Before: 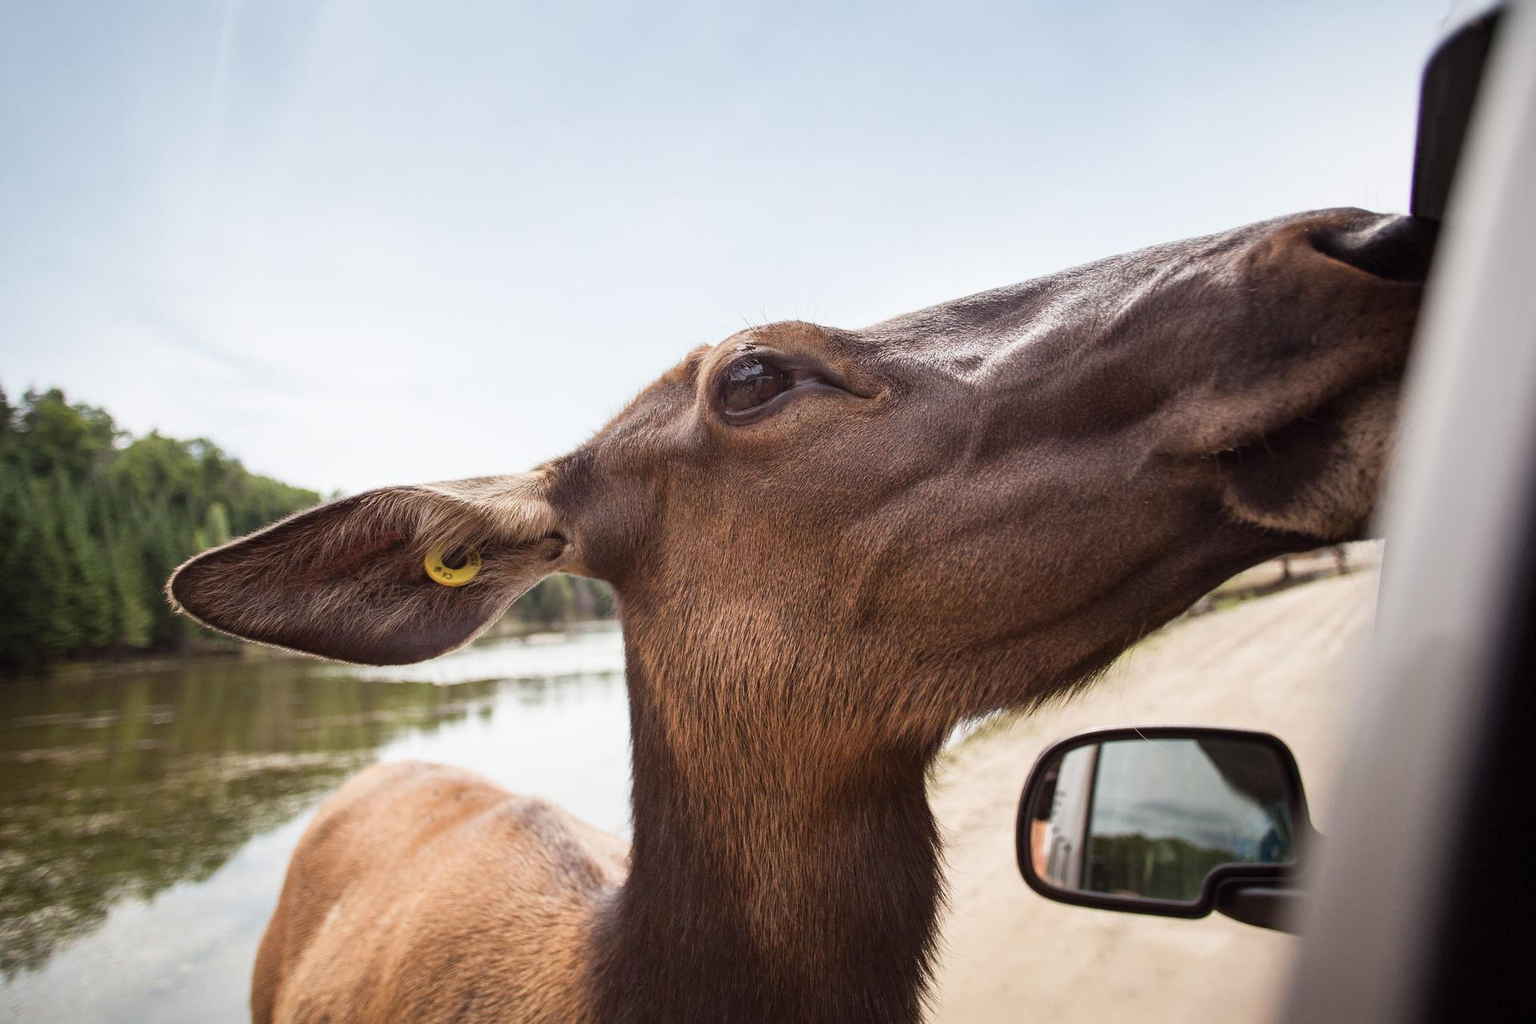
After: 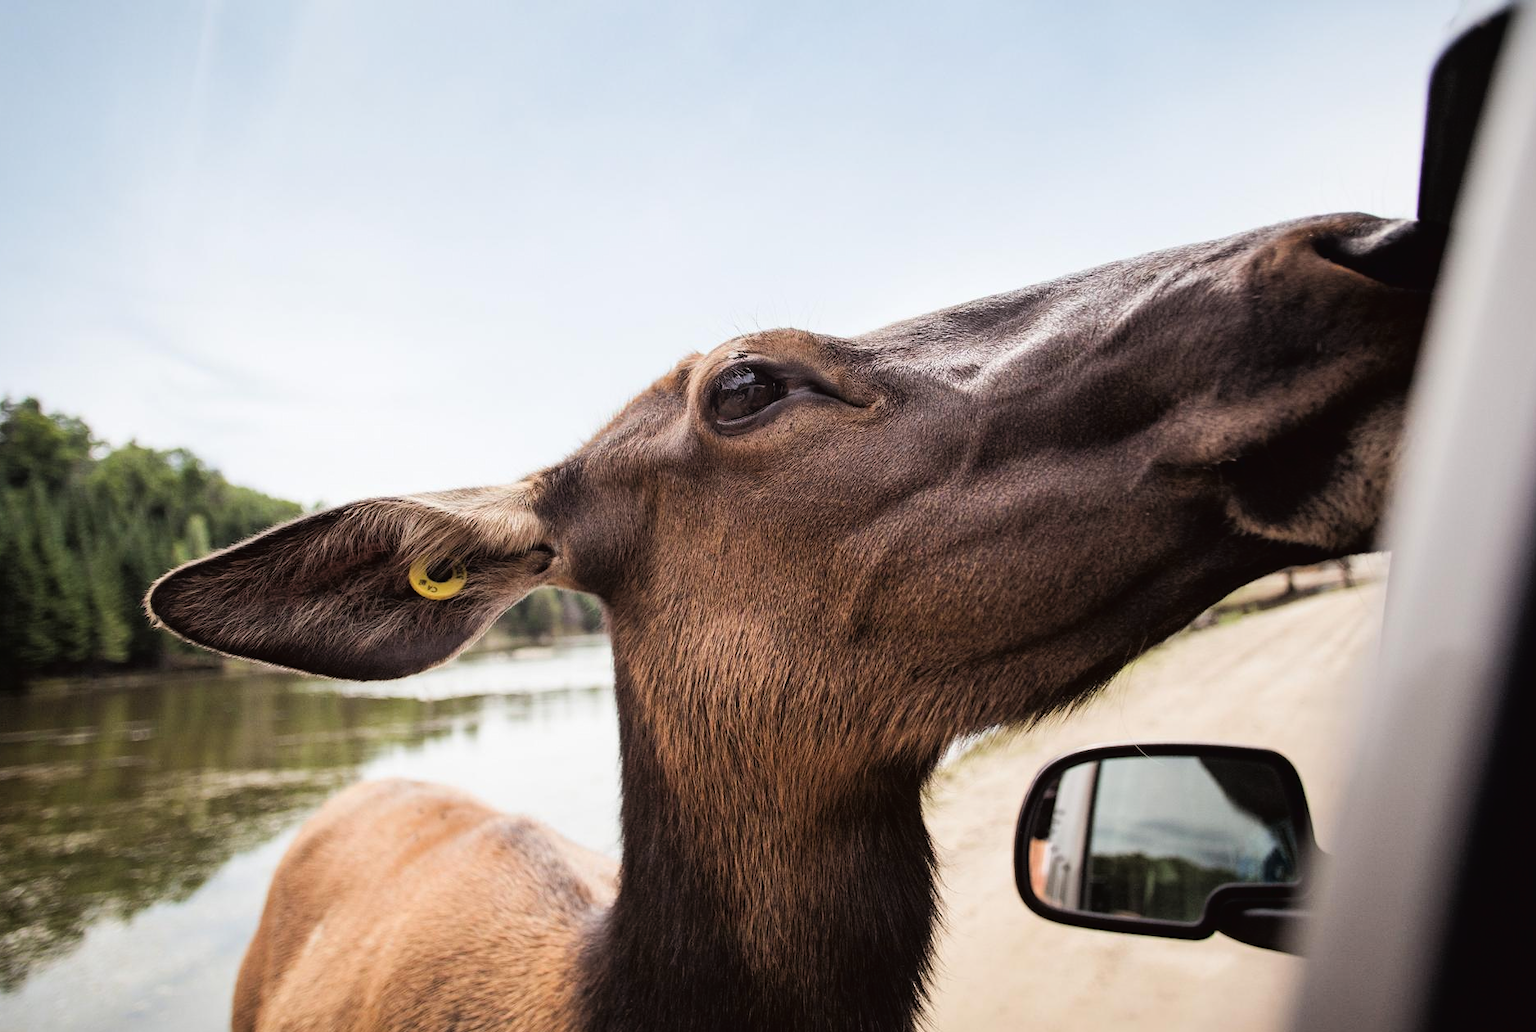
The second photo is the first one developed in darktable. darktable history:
crop and rotate: left 1.641%, right 0.561%, bottom 1.392%
tone curve: curves: ch0 [(0, 0.019) (0.11, 0.036) (0.259, 0.214) (0.378, 0.365) (0.499, 0.529) (1, 1)], color space Lab, linked channels, preserve colors none
